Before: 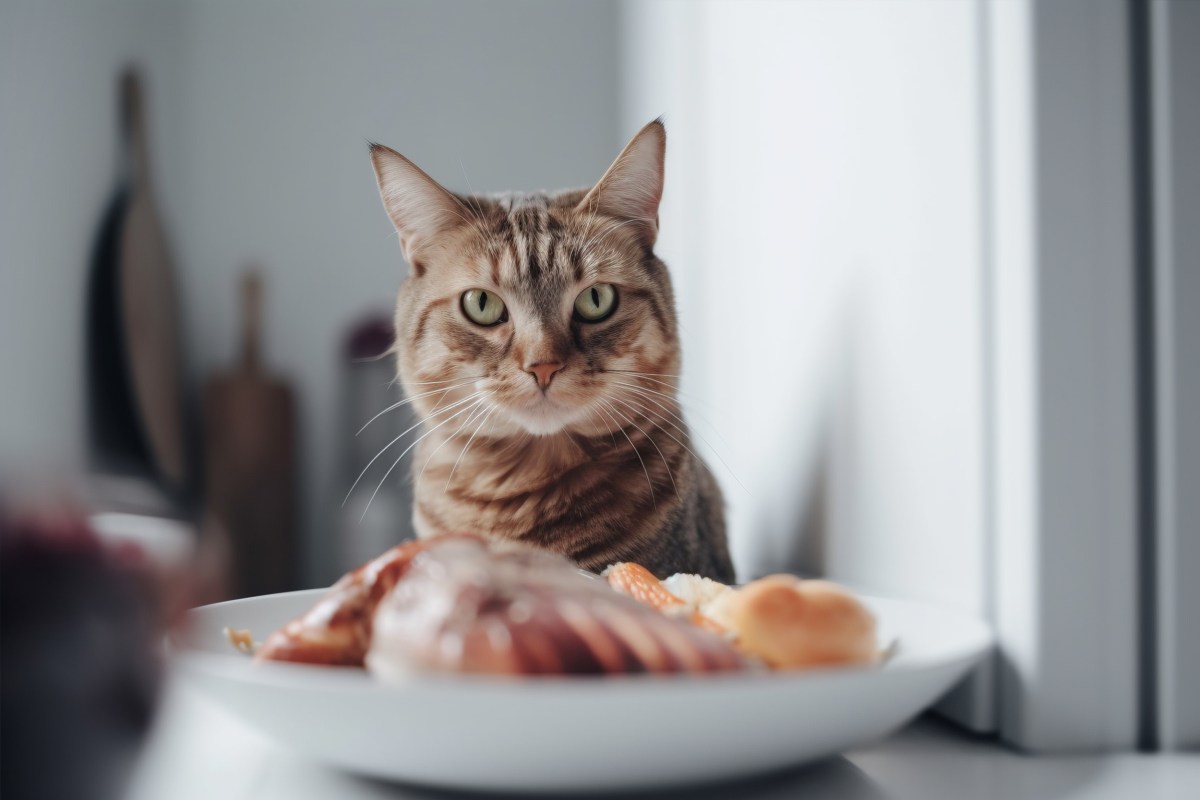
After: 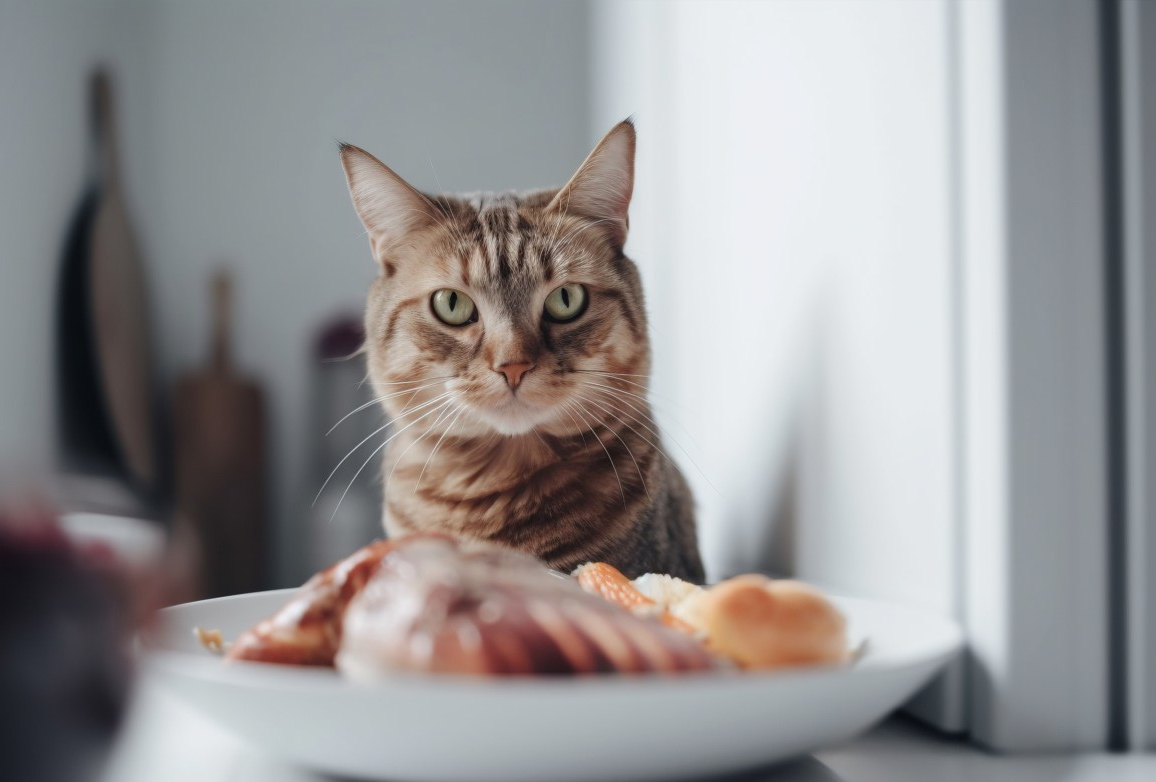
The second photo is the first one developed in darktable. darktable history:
tone equalizer: on, module defaults
crop and rotate: left 2.536%, right 1.107%, bottom 2.246%
